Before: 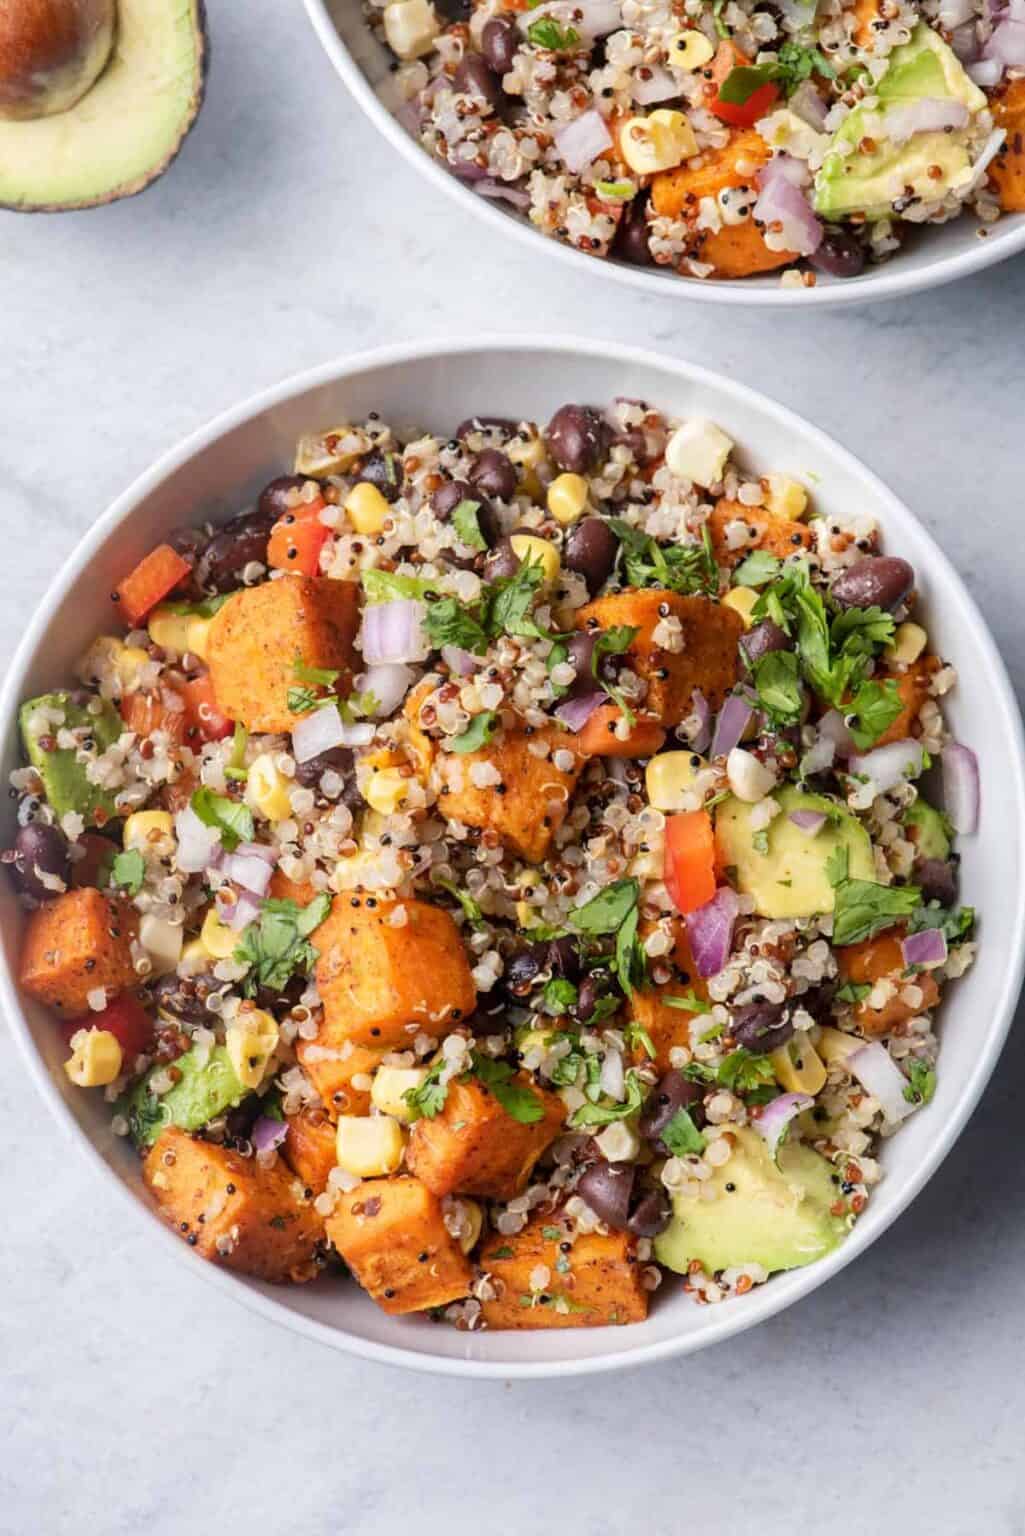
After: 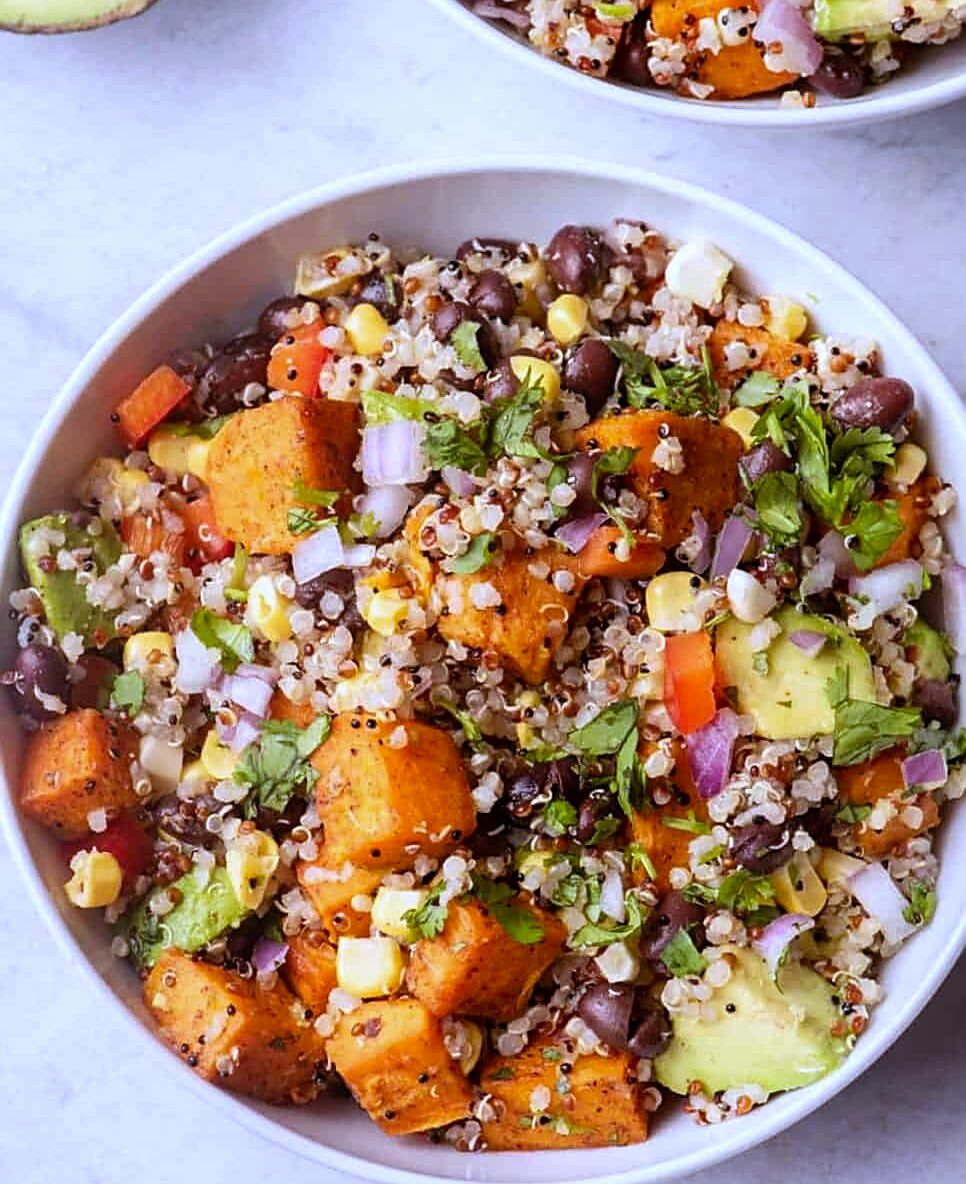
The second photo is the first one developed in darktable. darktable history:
sharpen: on, module defaults
crop and rotate: angle 0.03°, top 11.643%, right 5.651%, bottom 11.189%
white balance: red 0.948, green 1.02, blue 1.176
rgb levels: mode RGB, independent channels, levels [[0, 0.5, 1], [0, 0.521, 1], [0, 0.536, 1]]
